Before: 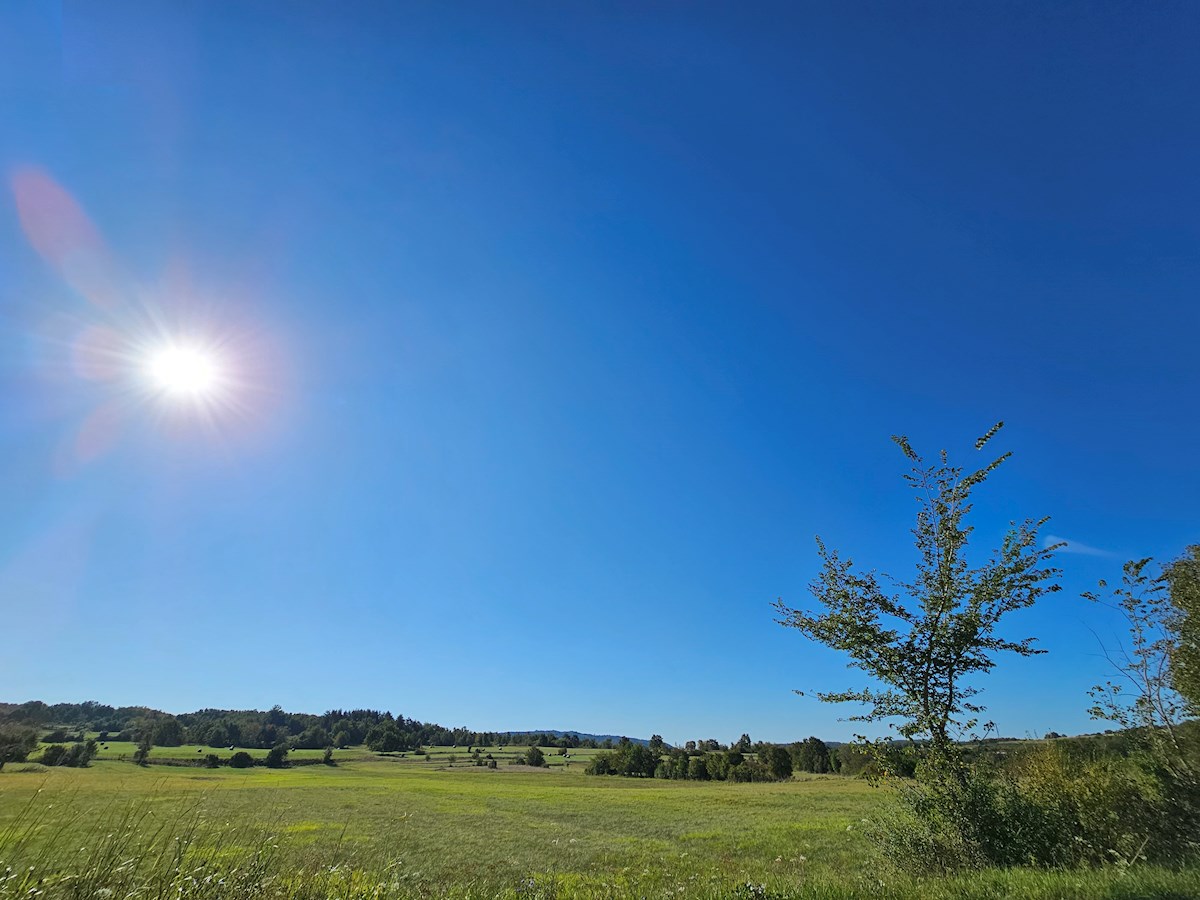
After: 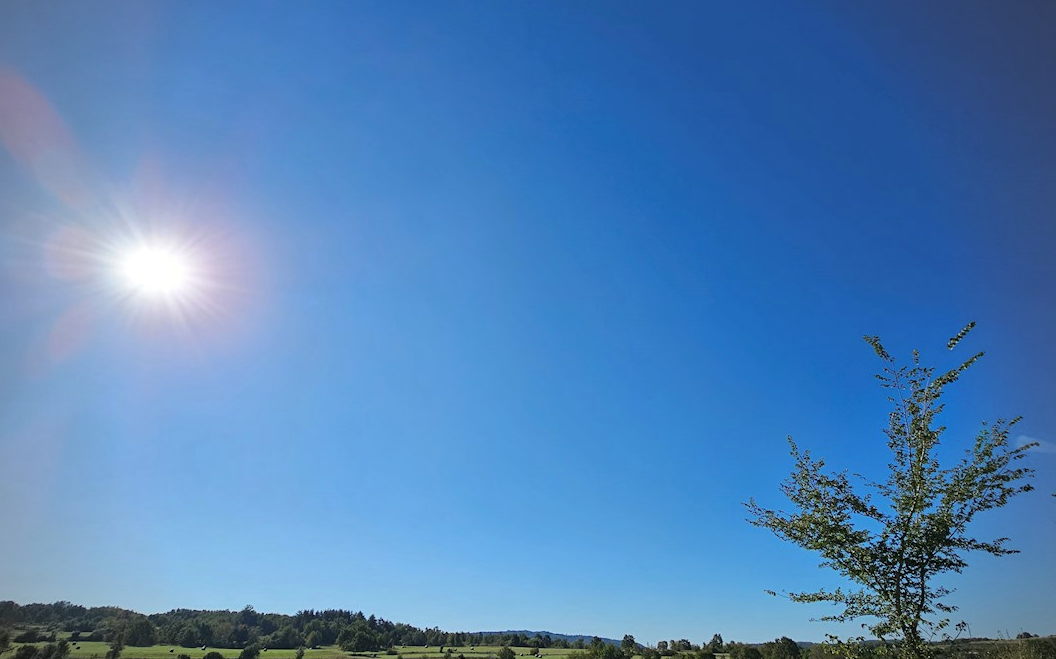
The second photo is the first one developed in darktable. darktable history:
contrast brightness saturation: saturation -0.035
vignetting: unbound false
crop and rotate: left 2.404%, top 11.18%, right 9.55%, bottom 15.524%
